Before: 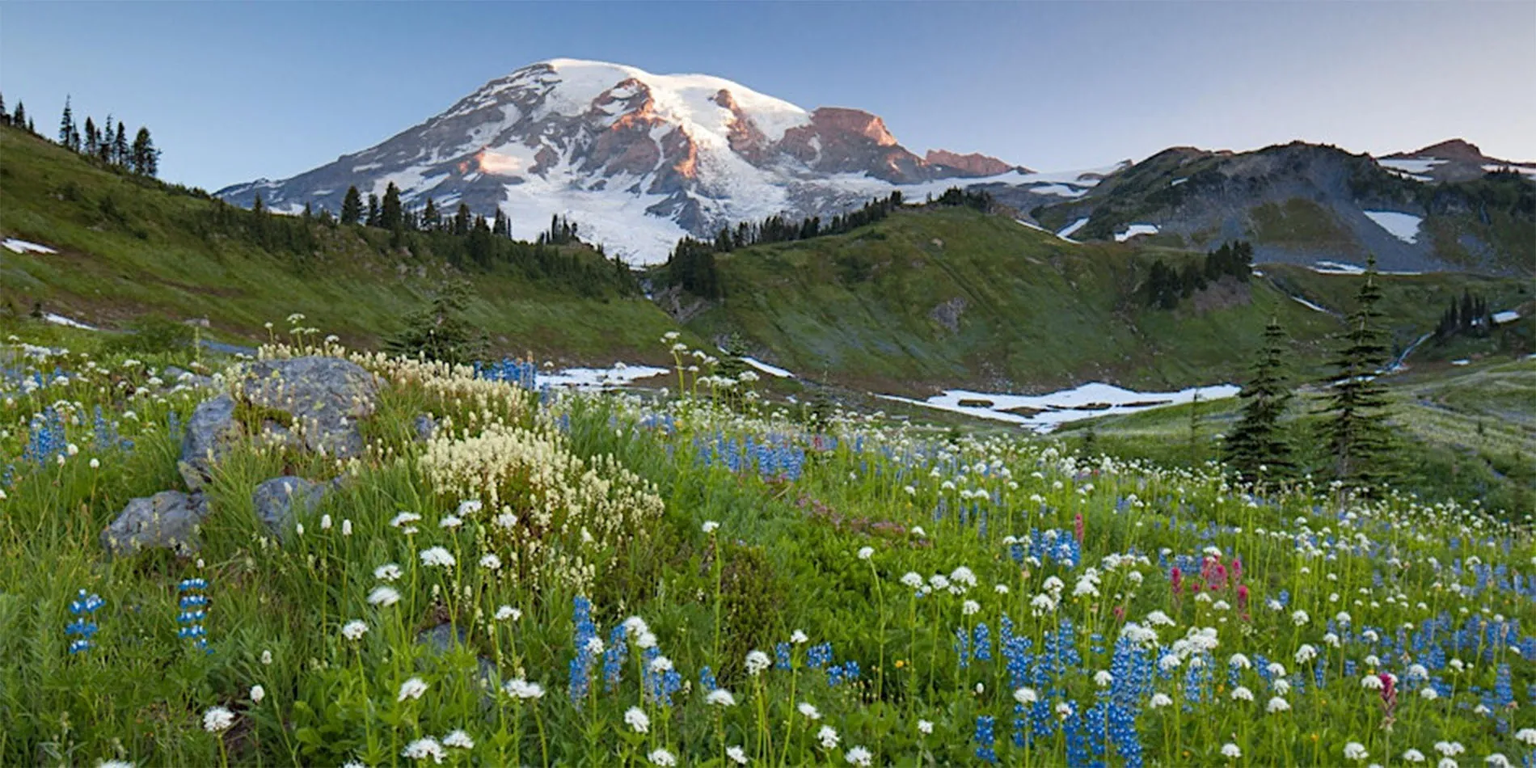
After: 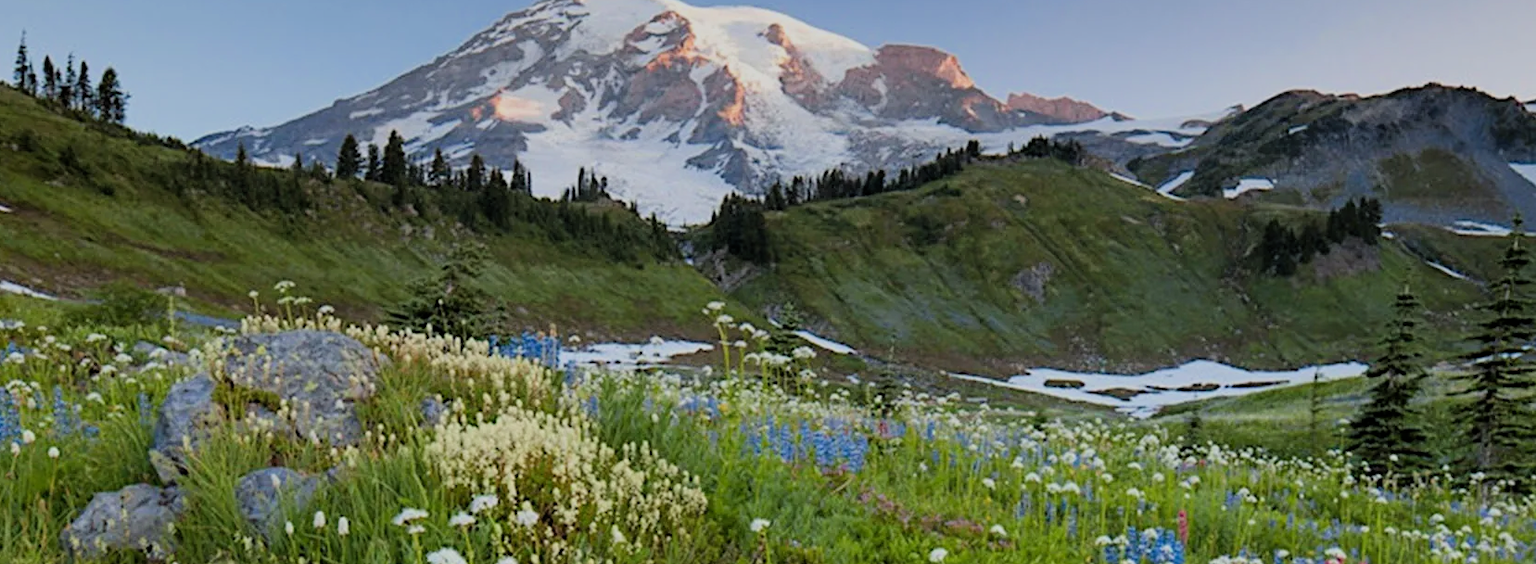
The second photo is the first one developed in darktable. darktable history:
crop: left 3.128%, top 8.974%, right 9.64%, bottom 26.84%
filmic rgb: black relative exposure -7.65 EV, white relative exposure 4.56 EV, hardness 3.61, color science v6 (2022), iterations of high-quality reconstruction 0
